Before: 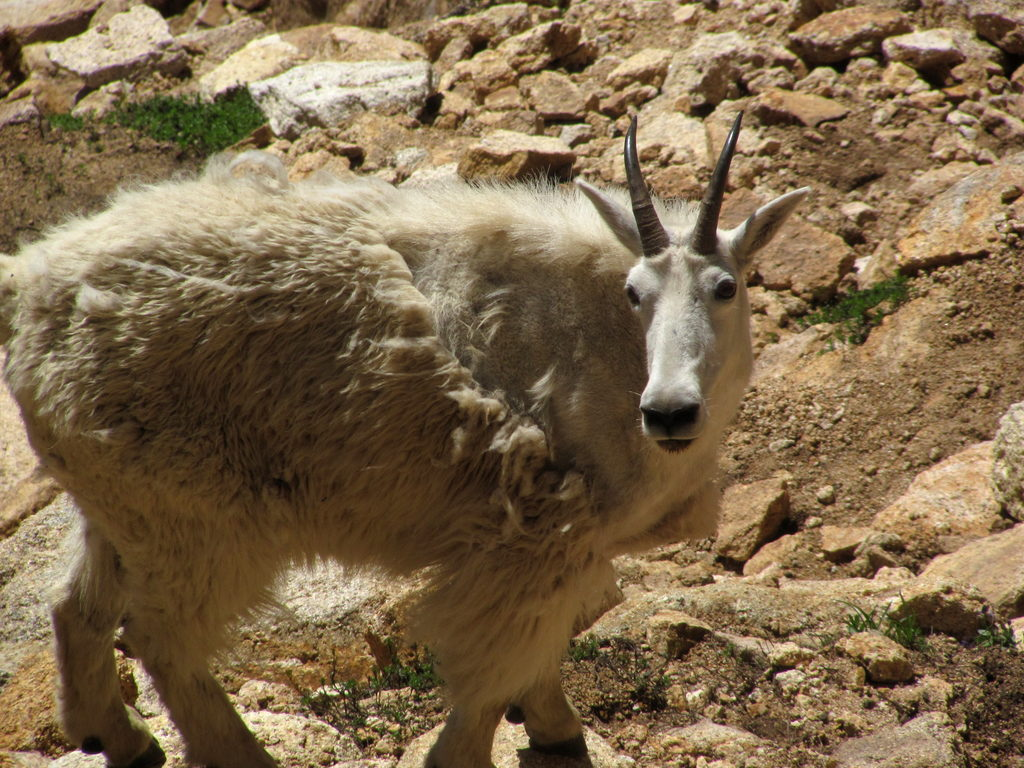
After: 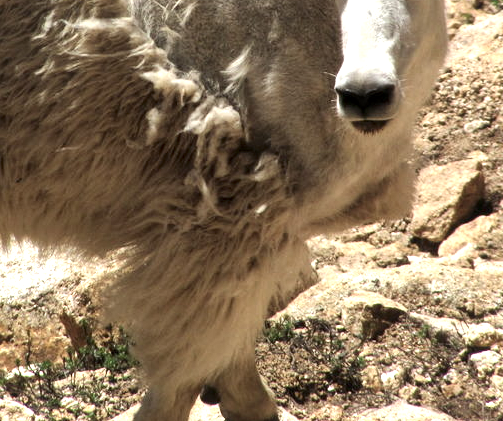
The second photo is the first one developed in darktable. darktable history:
color calibration: illuminant same as pipeline (D50), adaptation none (bypass), x 0.333, y 0.335, temperature 5007.65 K
local contrast: mode bilateral grid, contrast 20, coarseness 50, detail 150%, midtone range 0.2
crop: left 29.832%, top 41.593%, right 20.976%, bottom 3.475%
contrast brightness saturation: contrast 0.097, saturation -0.288
exposure: exposure 1.164 EV, compensate highlight preservation false
